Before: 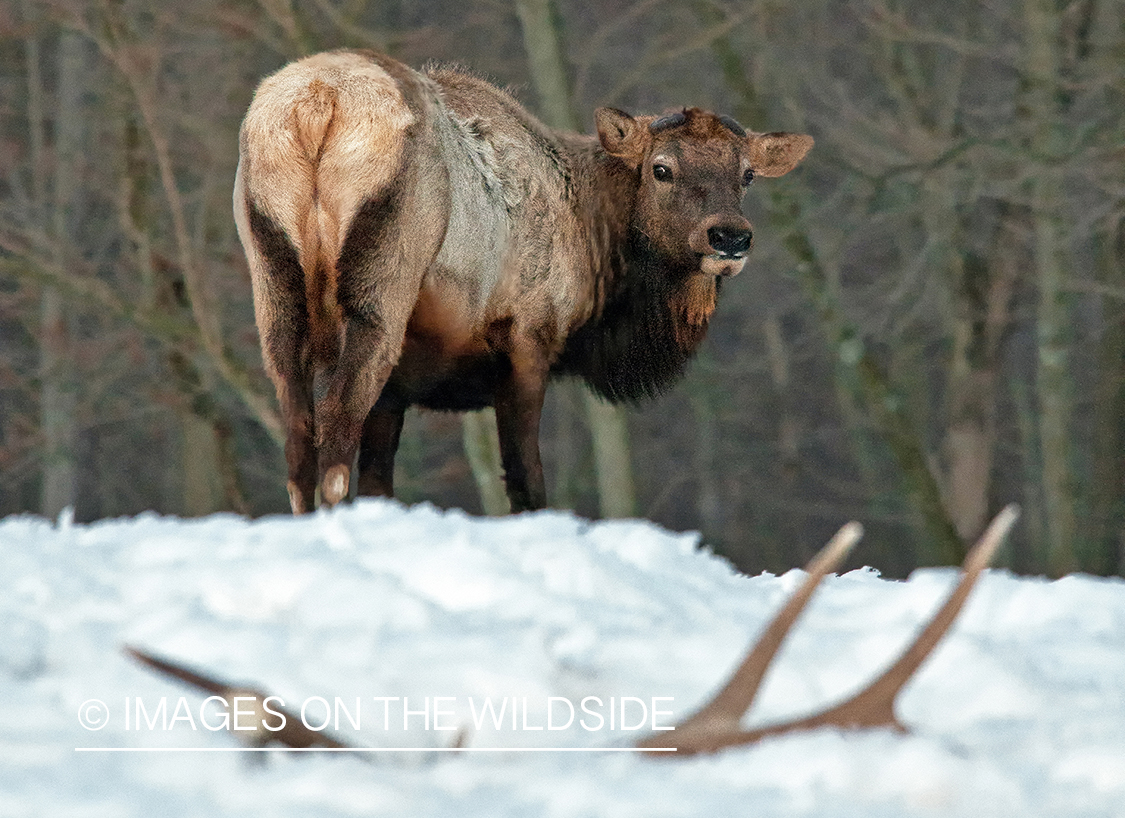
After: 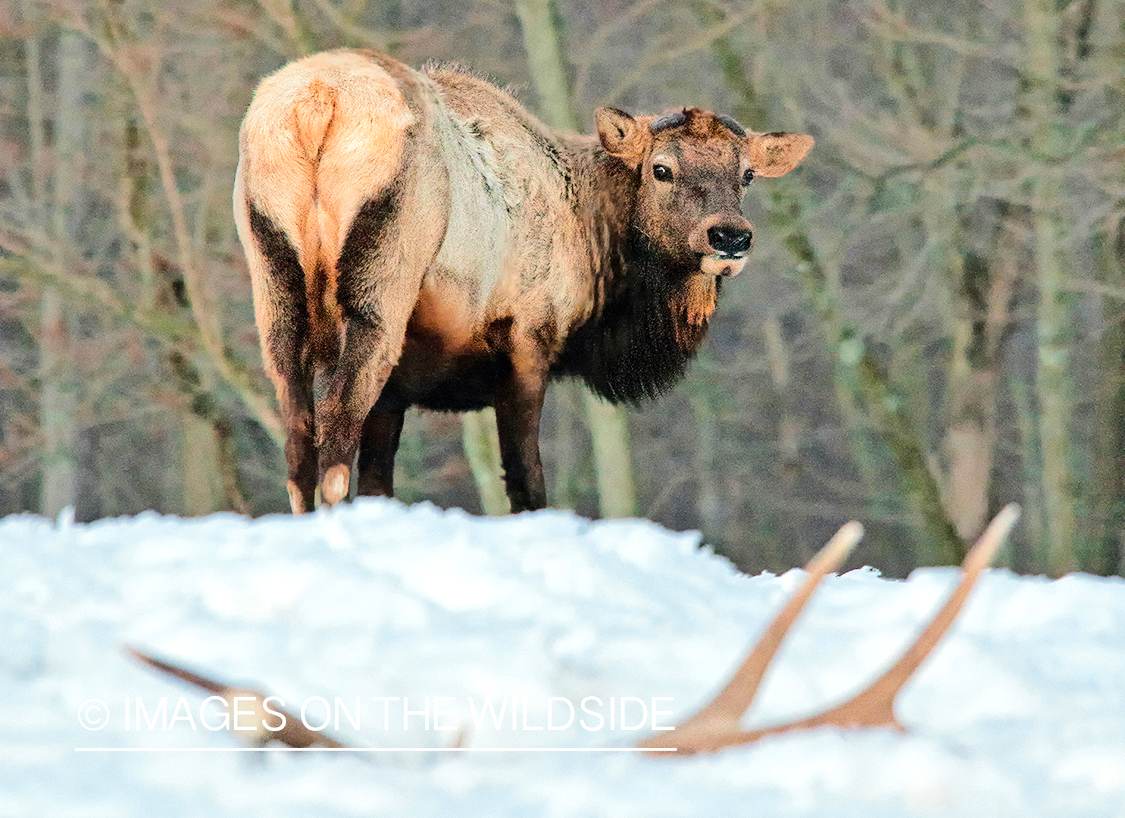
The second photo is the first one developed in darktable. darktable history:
tone equalizer: -7 EV 0.142 EV, -6 EV 0.561 EV, -5 EV 1.19 EV, -4 EV 1.33 EV, -3 EV 1.14 EV, -2 EV 0.6 EV, -1 EV 0.147 EV, edges refinement/feathering 500, mask exposure compensation -1.57 EV, preserve details no
color correction: highlights b* -0.022, saturation 1.14
